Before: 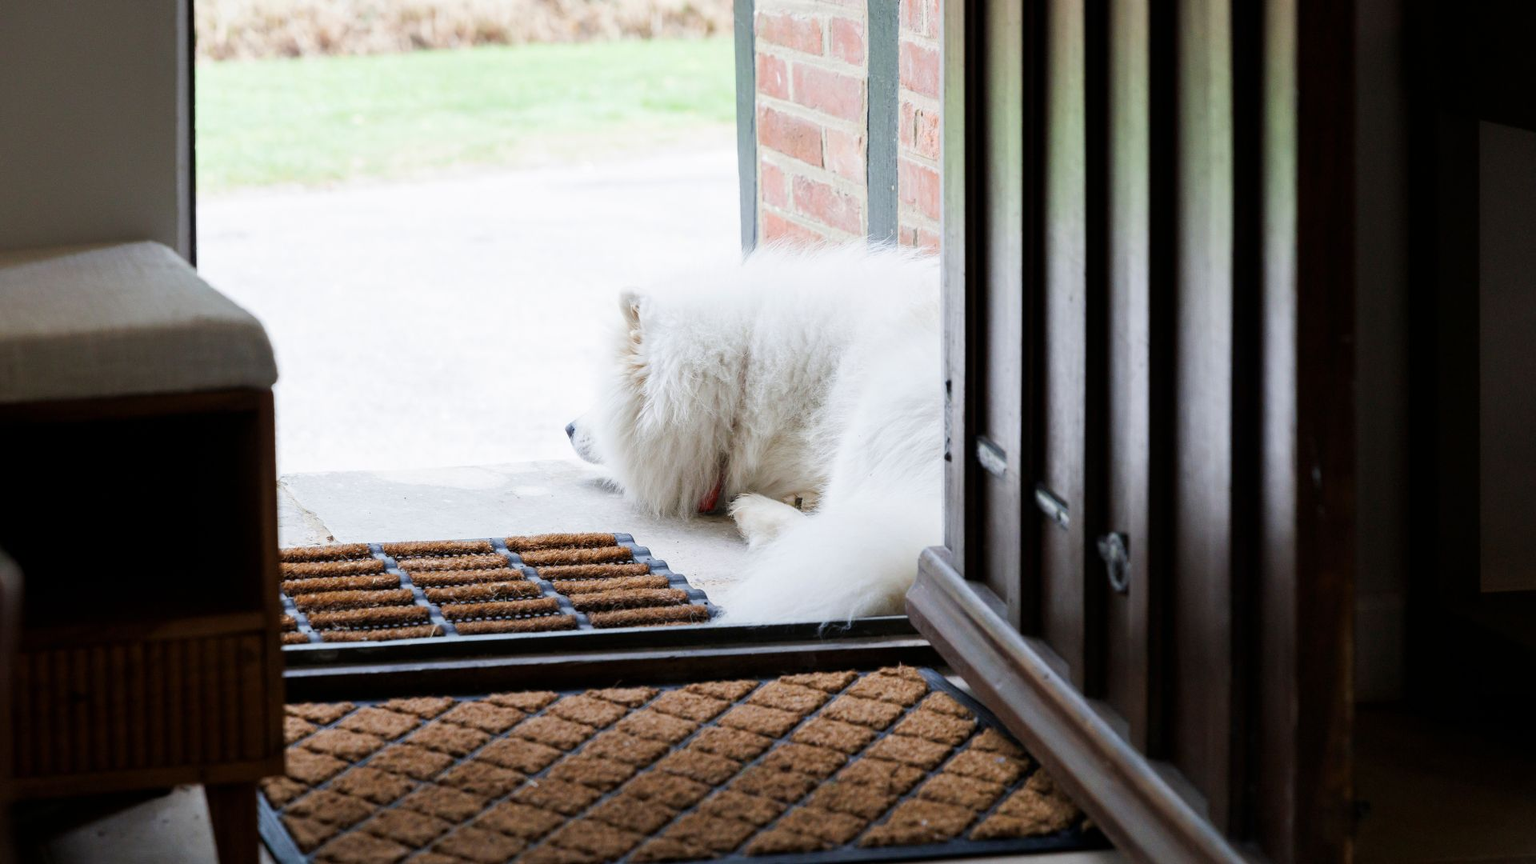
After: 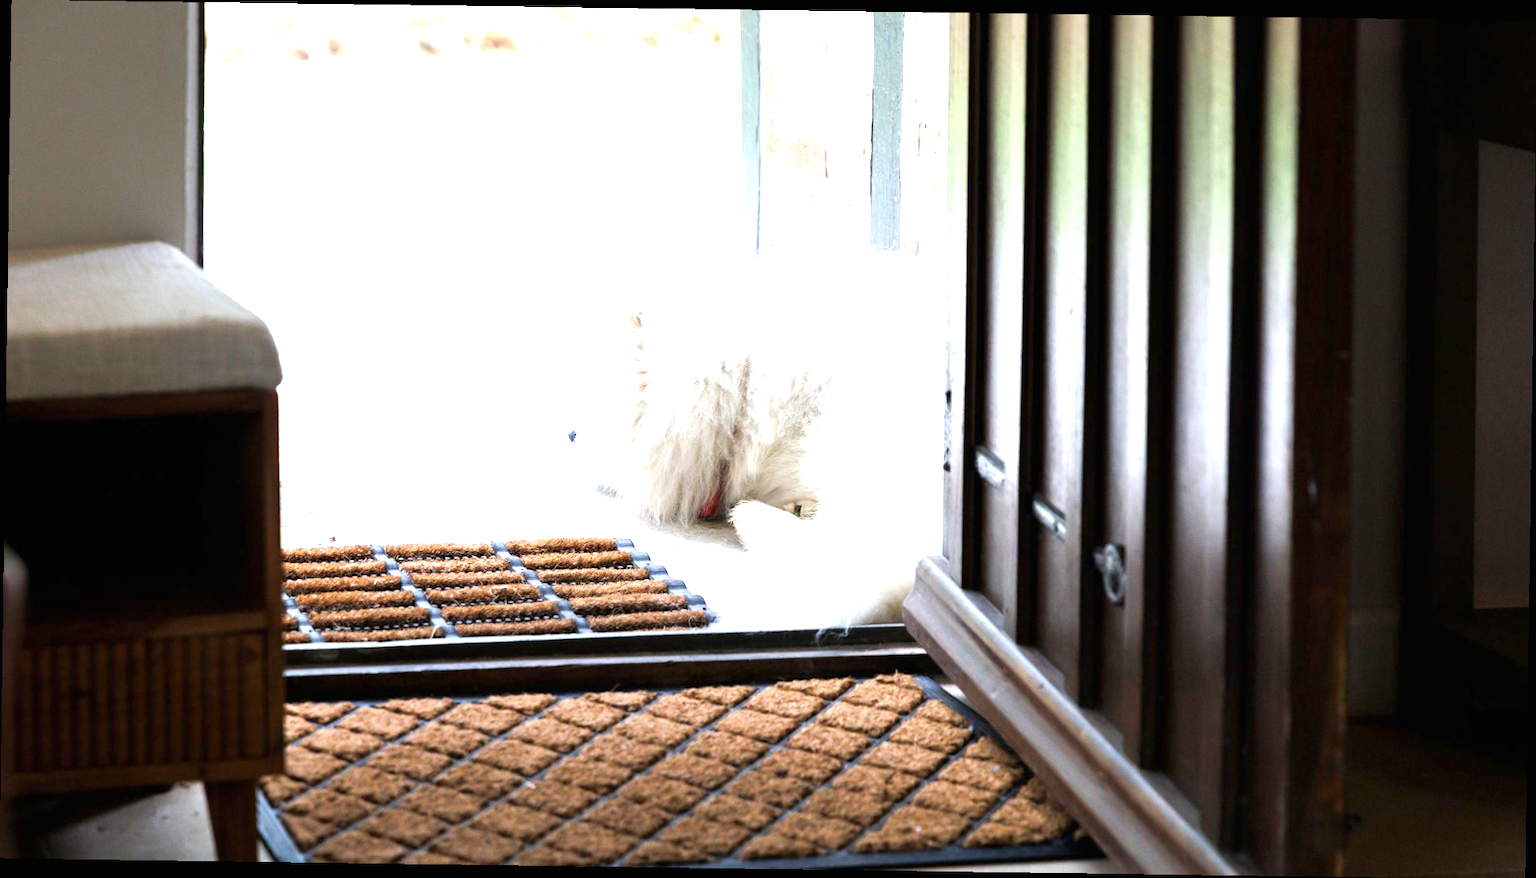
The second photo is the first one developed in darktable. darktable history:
rotate and perspective: rotation 0.8°, automatic cropping off
exposure: black level correction 0, exposure 1.2 EV, compensate exposure bias true, compensate highlight preservation false
